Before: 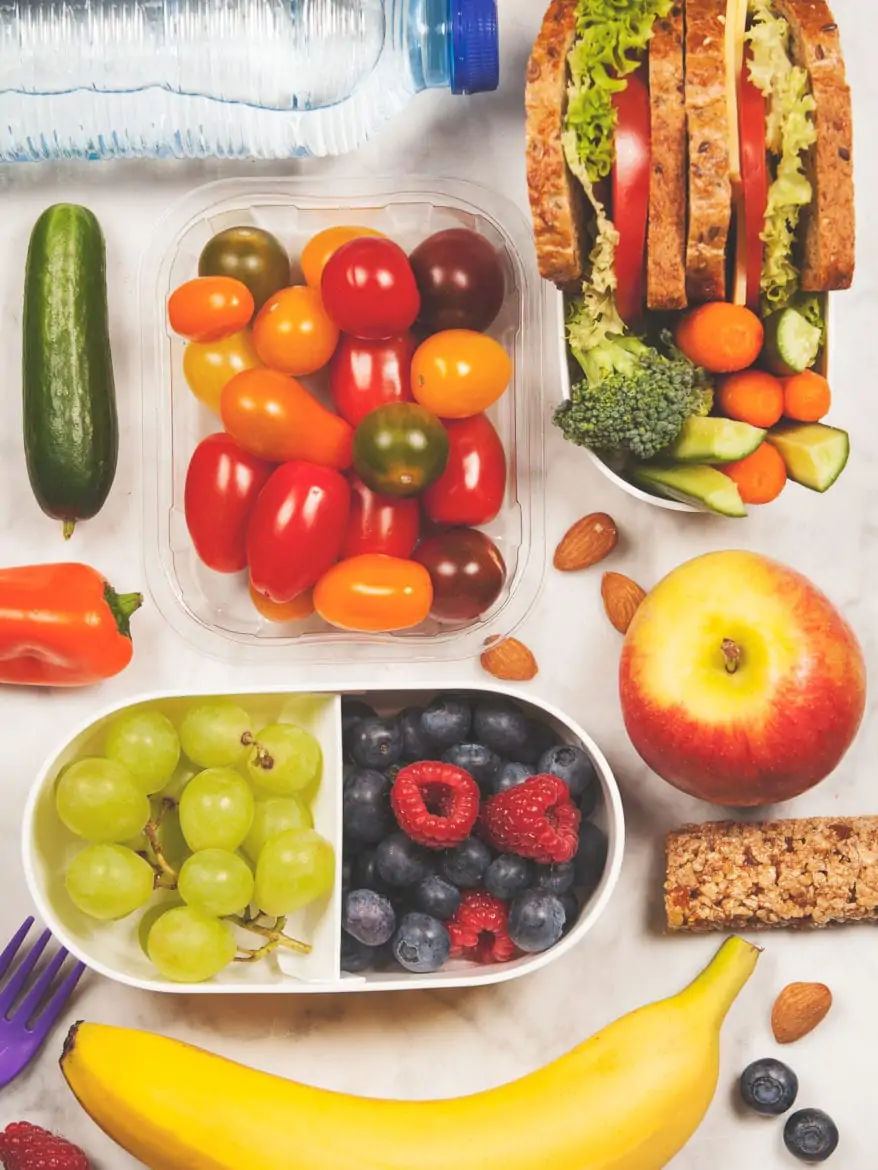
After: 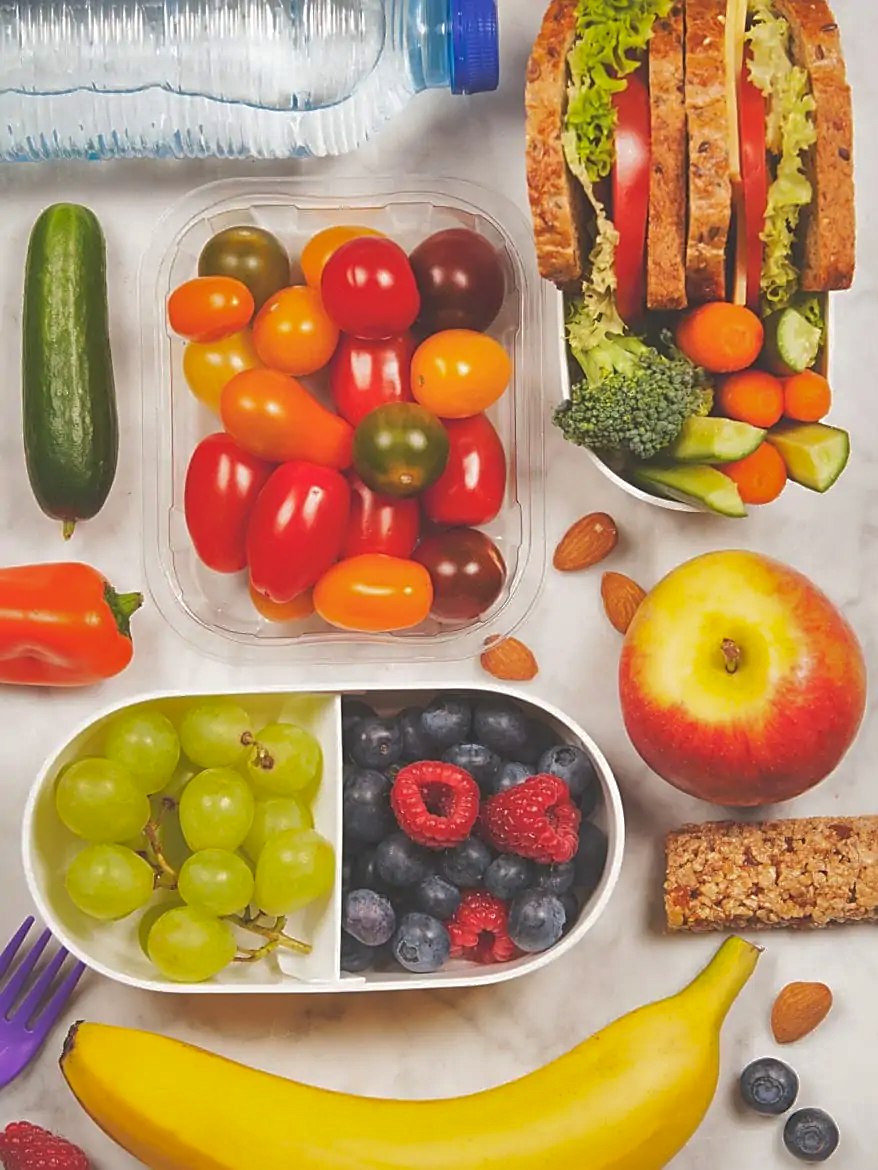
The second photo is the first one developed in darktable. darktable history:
sharpen: on, module defaults
shadows and highlights: highlights -59.98
